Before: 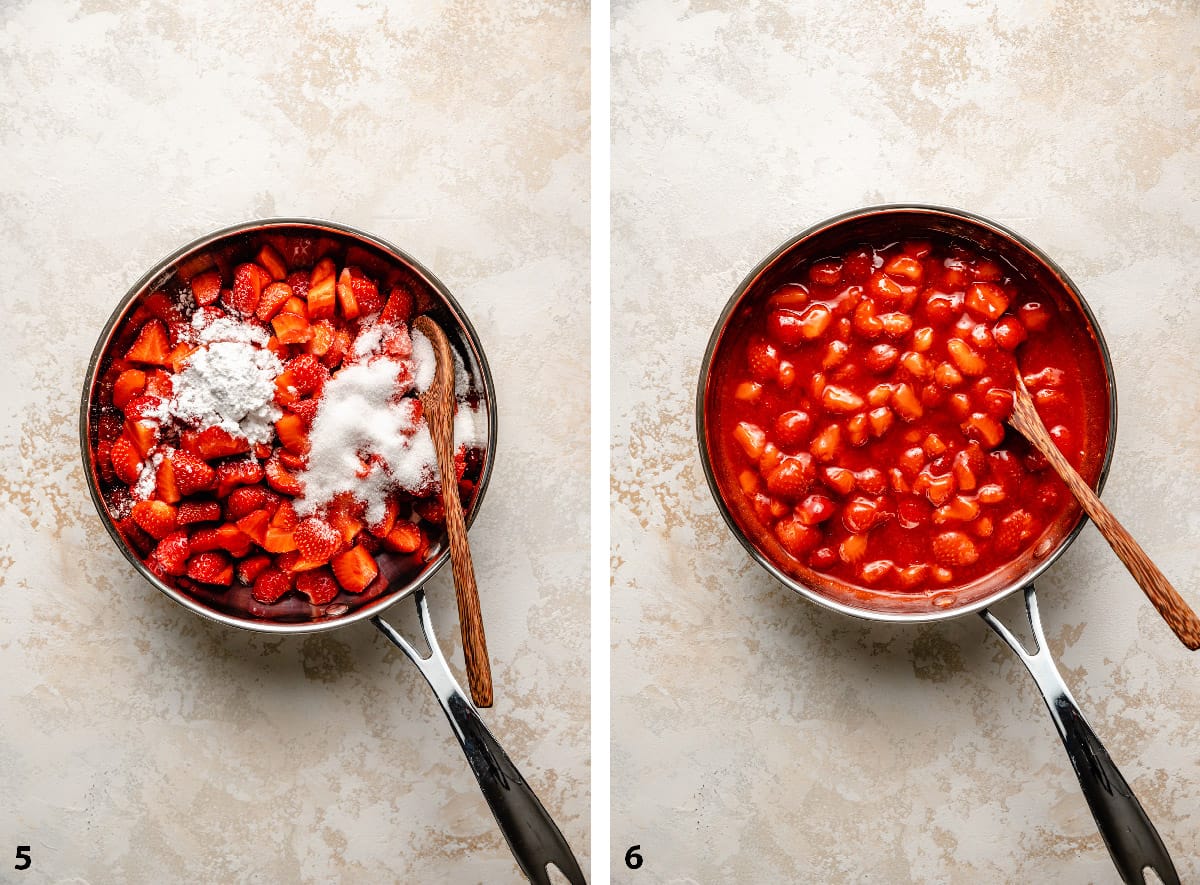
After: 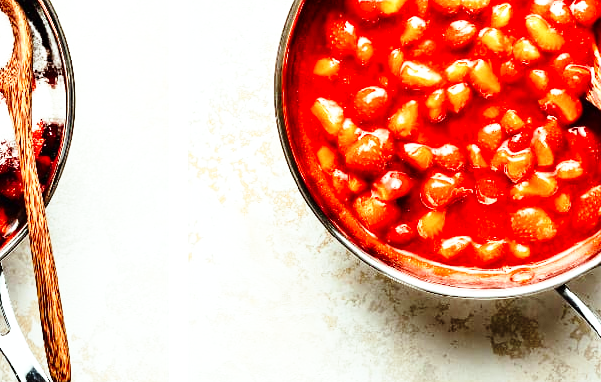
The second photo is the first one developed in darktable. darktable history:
crop: left 35.175%, top 36.661%, right 14.661%, bottom 20.101%
base curve: curves: ch0 [(0, 0) (0.026, 0.03) (0.109, 0.232) (0.351, 0.748) (0.669, 0.968) (1, 1)], preserve colors none
sharpen: radius 5.284, amount 0.317, threshold 26.245
contrast brightness saturation: contrast 0.138
levels: mode automatic, white 90.7%, levels [0.514, 0.759, 1]
color balance rgb: highlights gain › luminance 19.957%, highlights gain › chroma 2.796%, highlights gain › hue 174.59°, perceptual saturation grading › global saturation 0.619%
